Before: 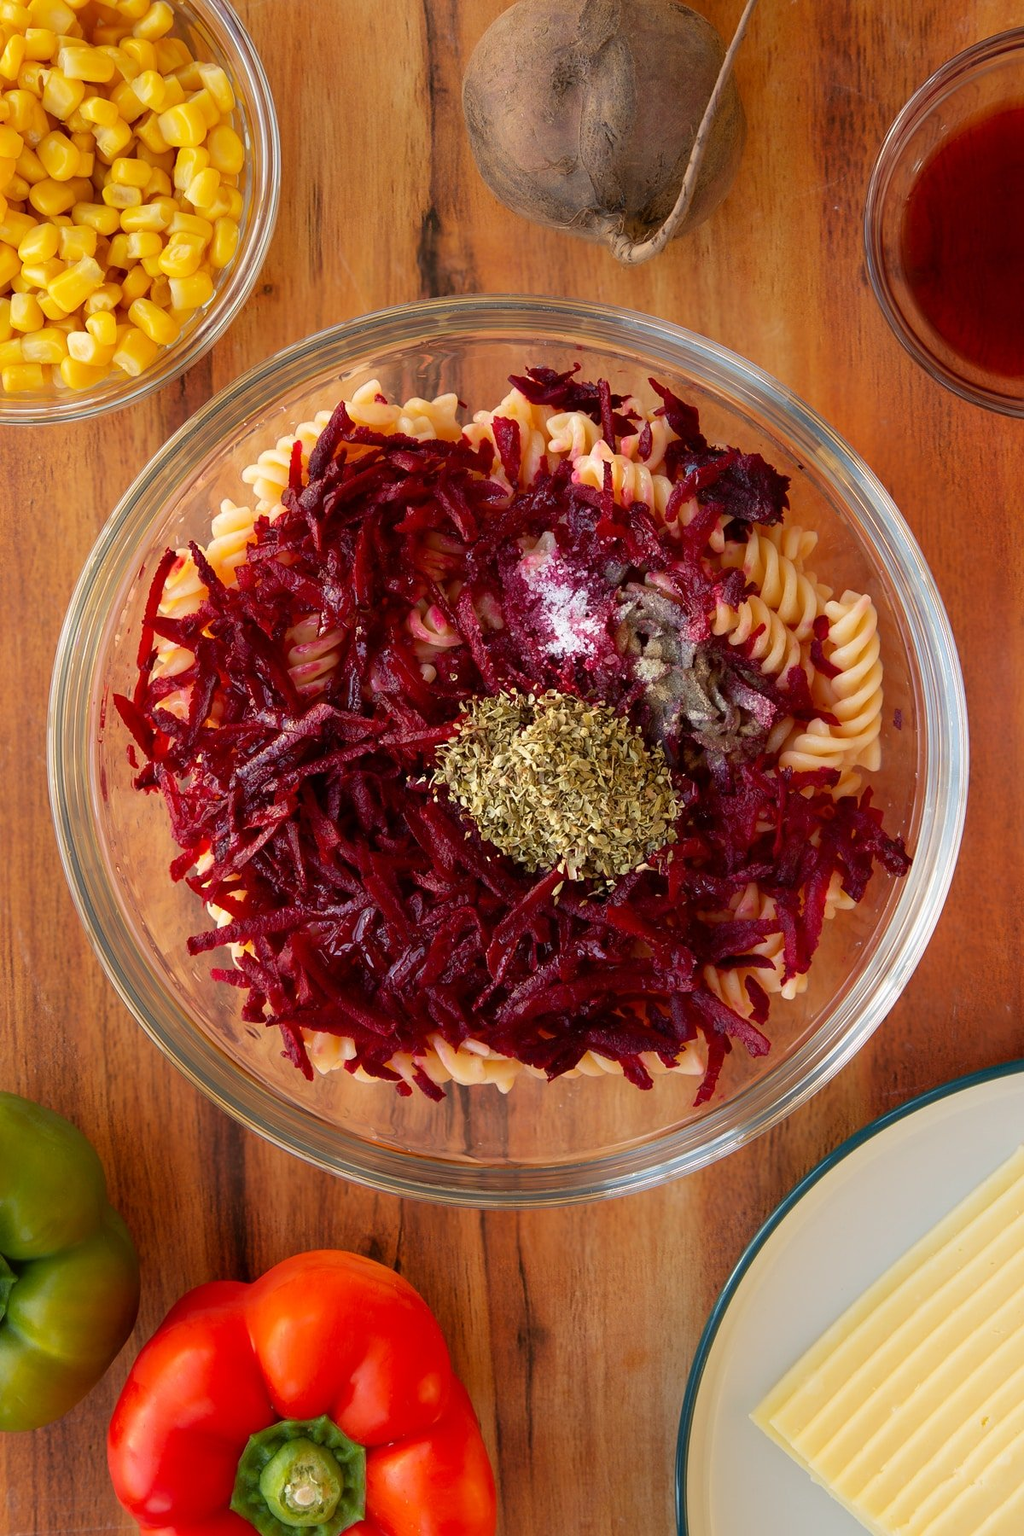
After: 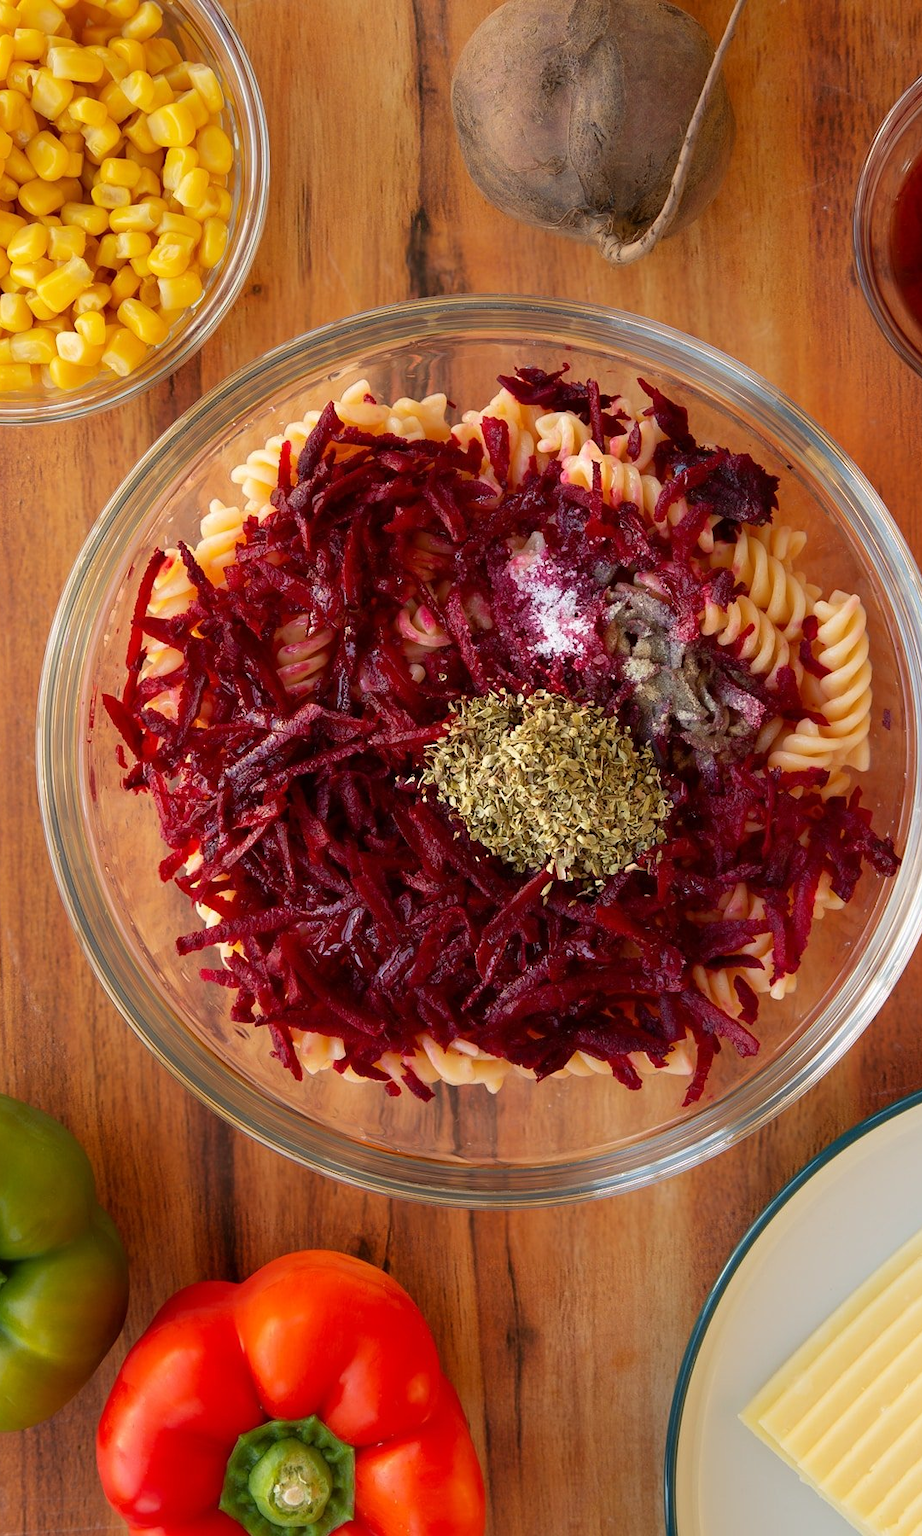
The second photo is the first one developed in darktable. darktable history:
white balance: emerald 1
crop and rotate: left 1.088%, right 8.807%
